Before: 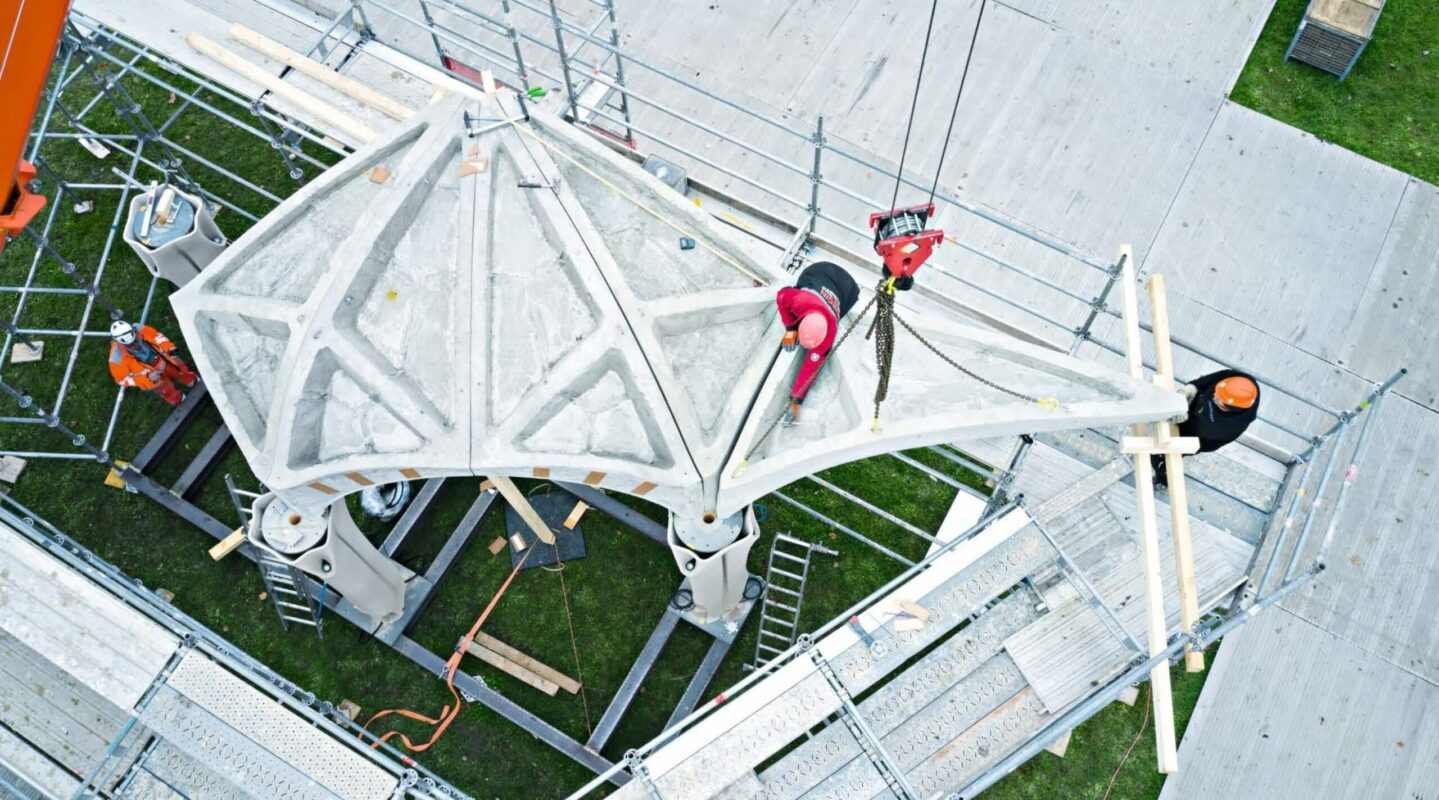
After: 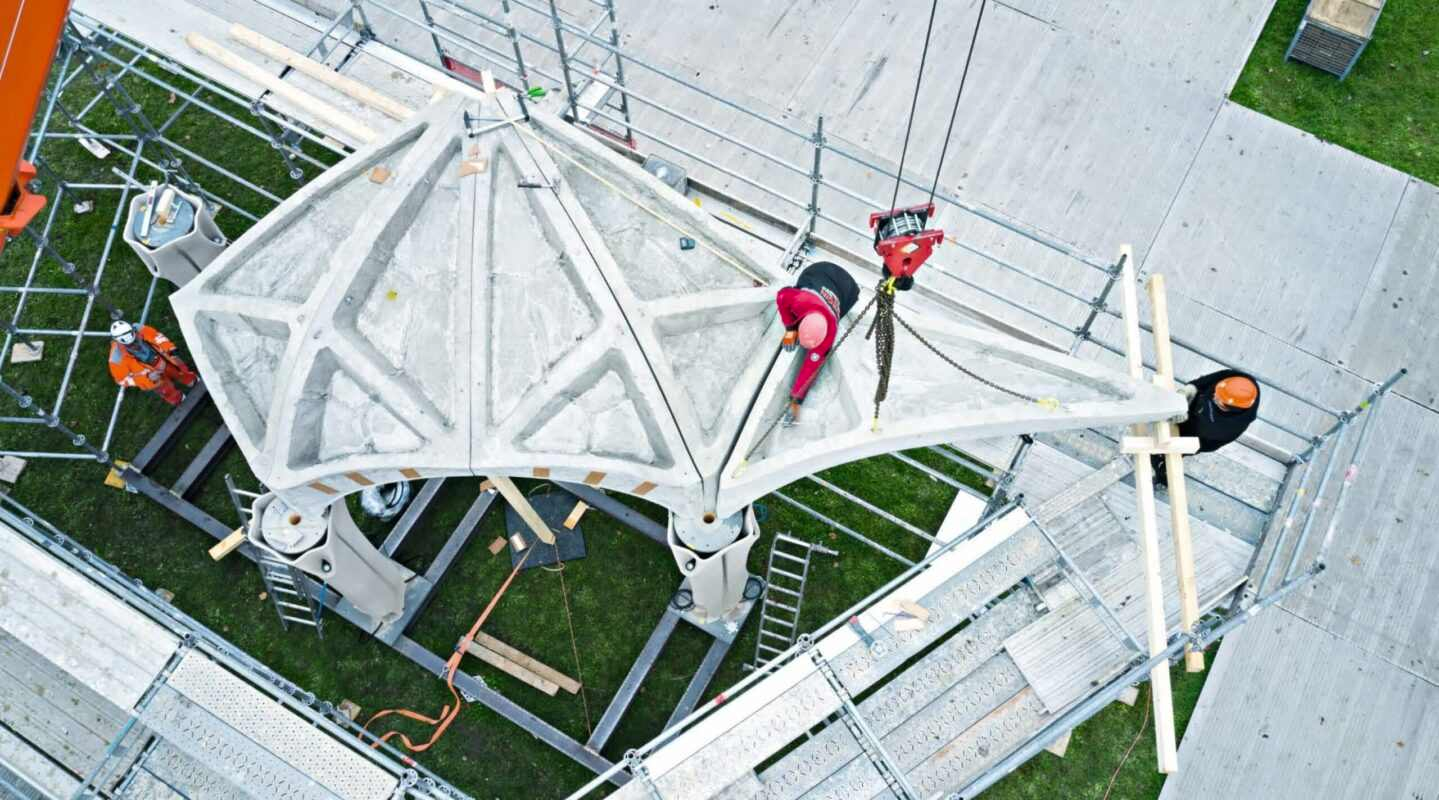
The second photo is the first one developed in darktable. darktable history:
shadows and highlights: shadows 37.47, highlights -27, soften with gaussian
